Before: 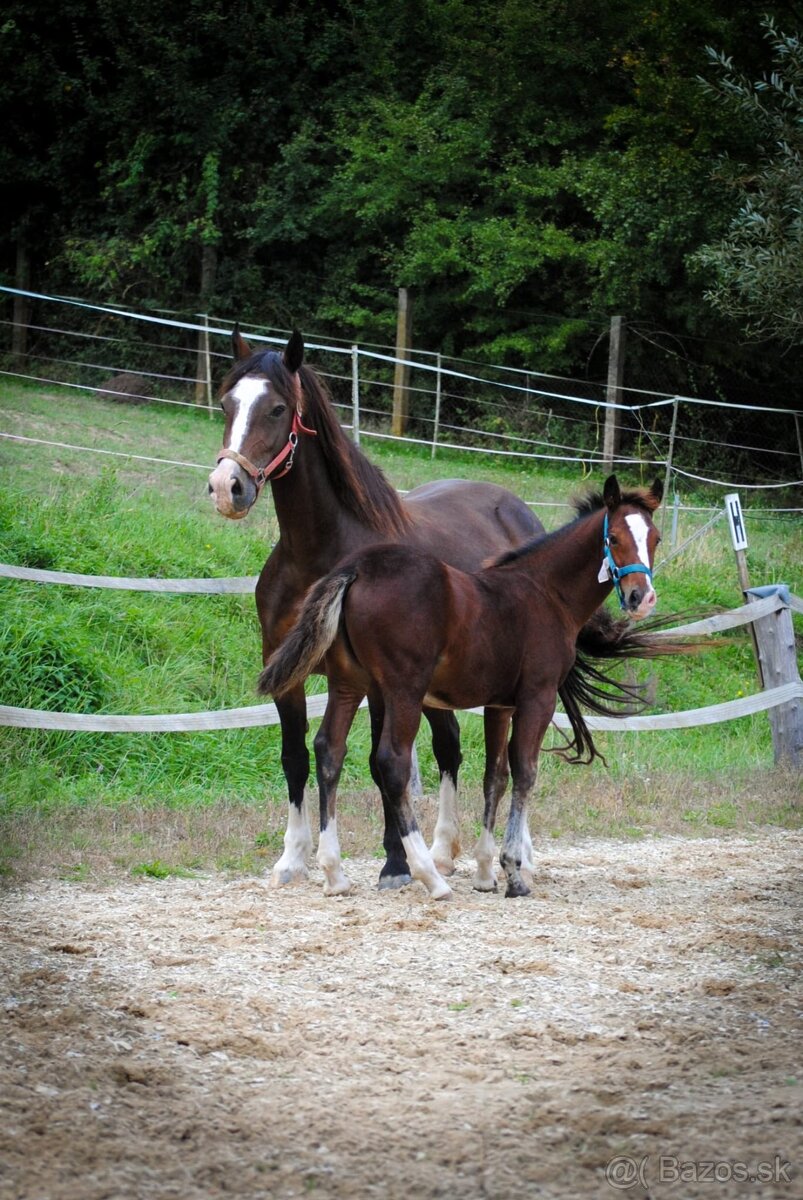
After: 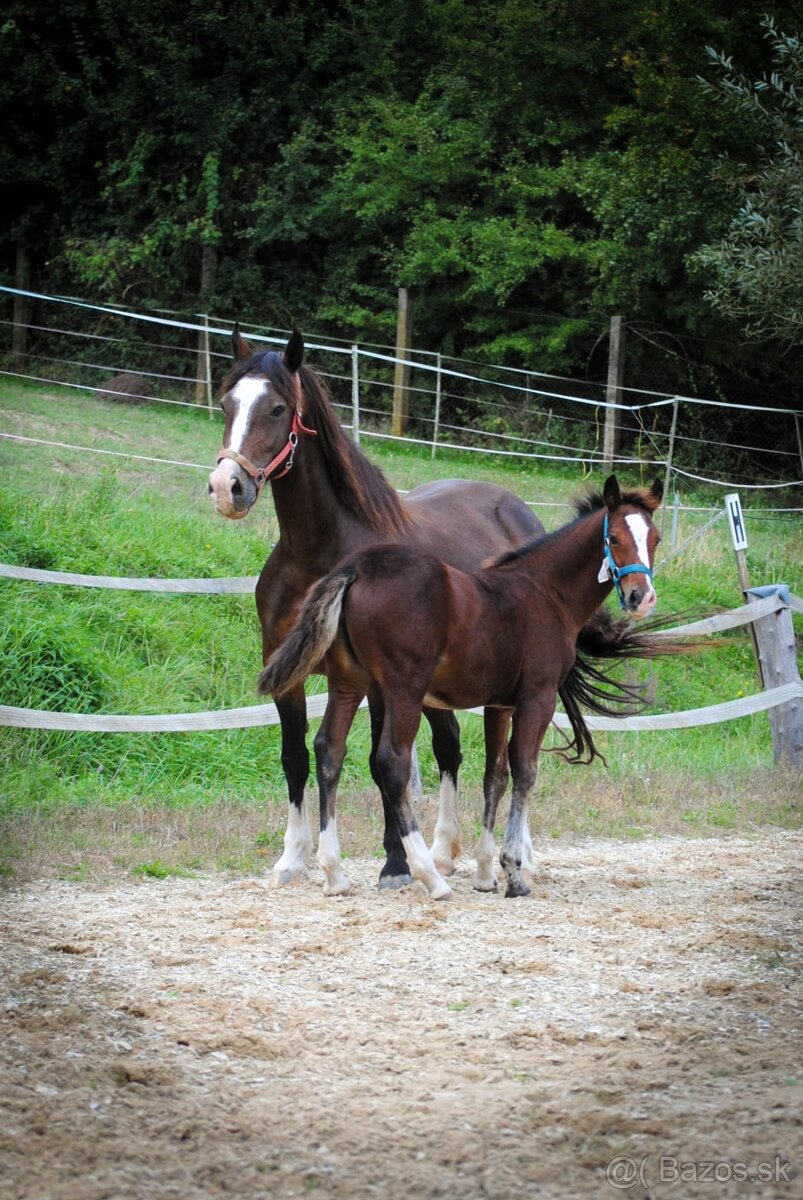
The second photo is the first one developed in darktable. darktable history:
exposure: compensate highlight preservation false
contrast brightness saturation: contrast 0.05, brightness 0.06, saturation 0.01
